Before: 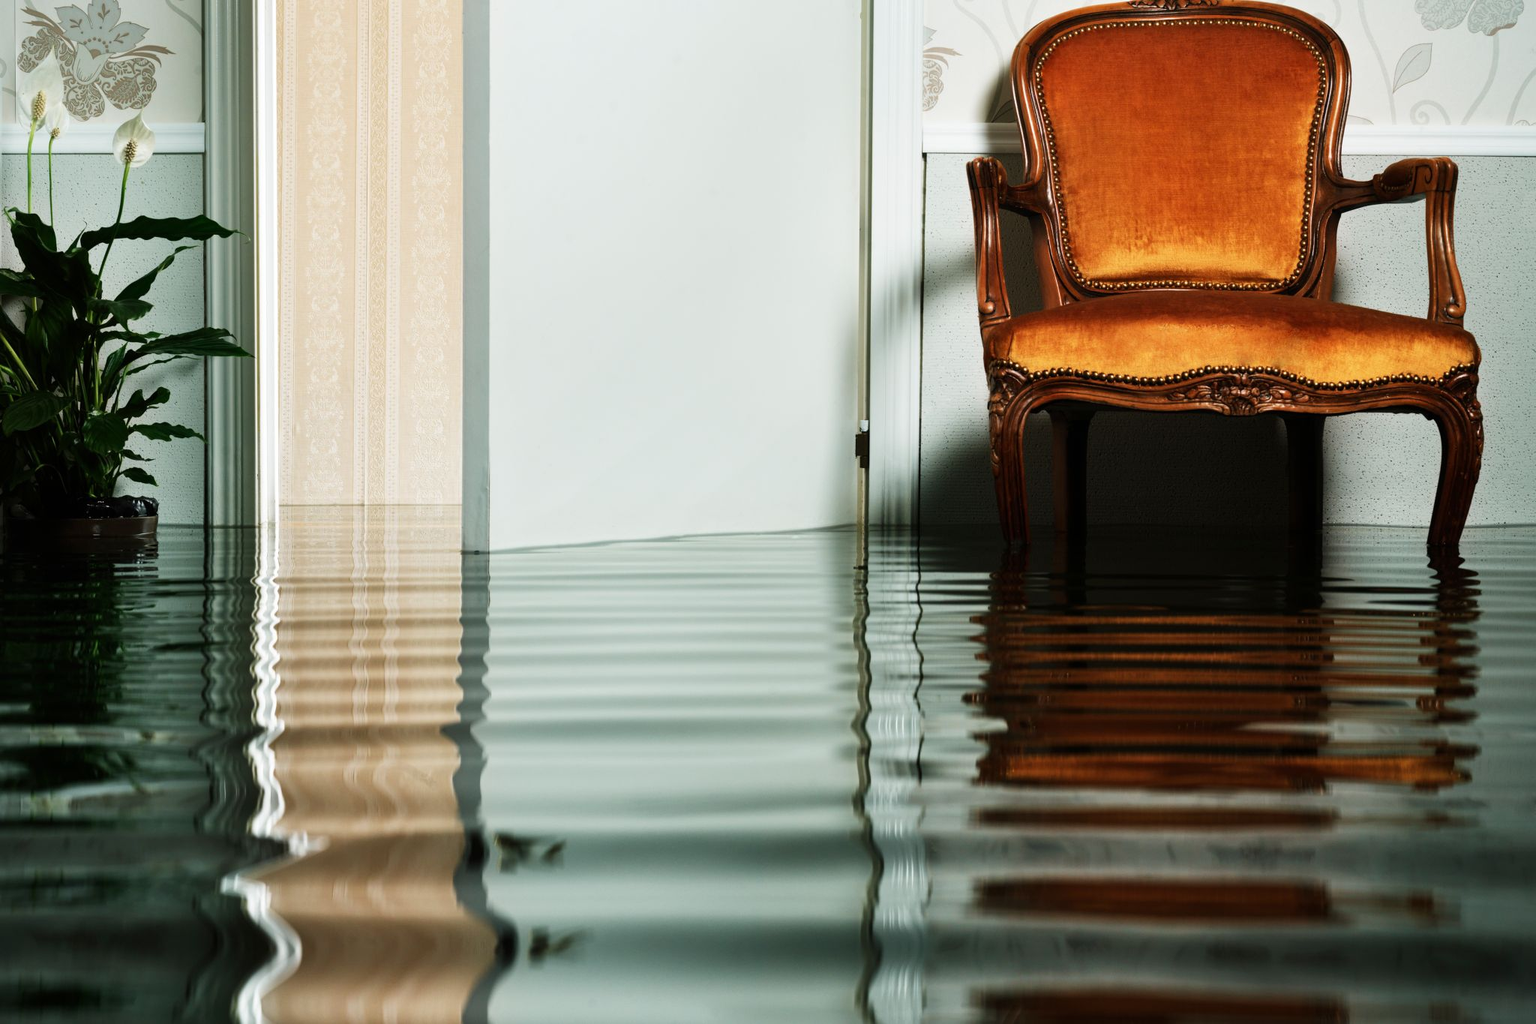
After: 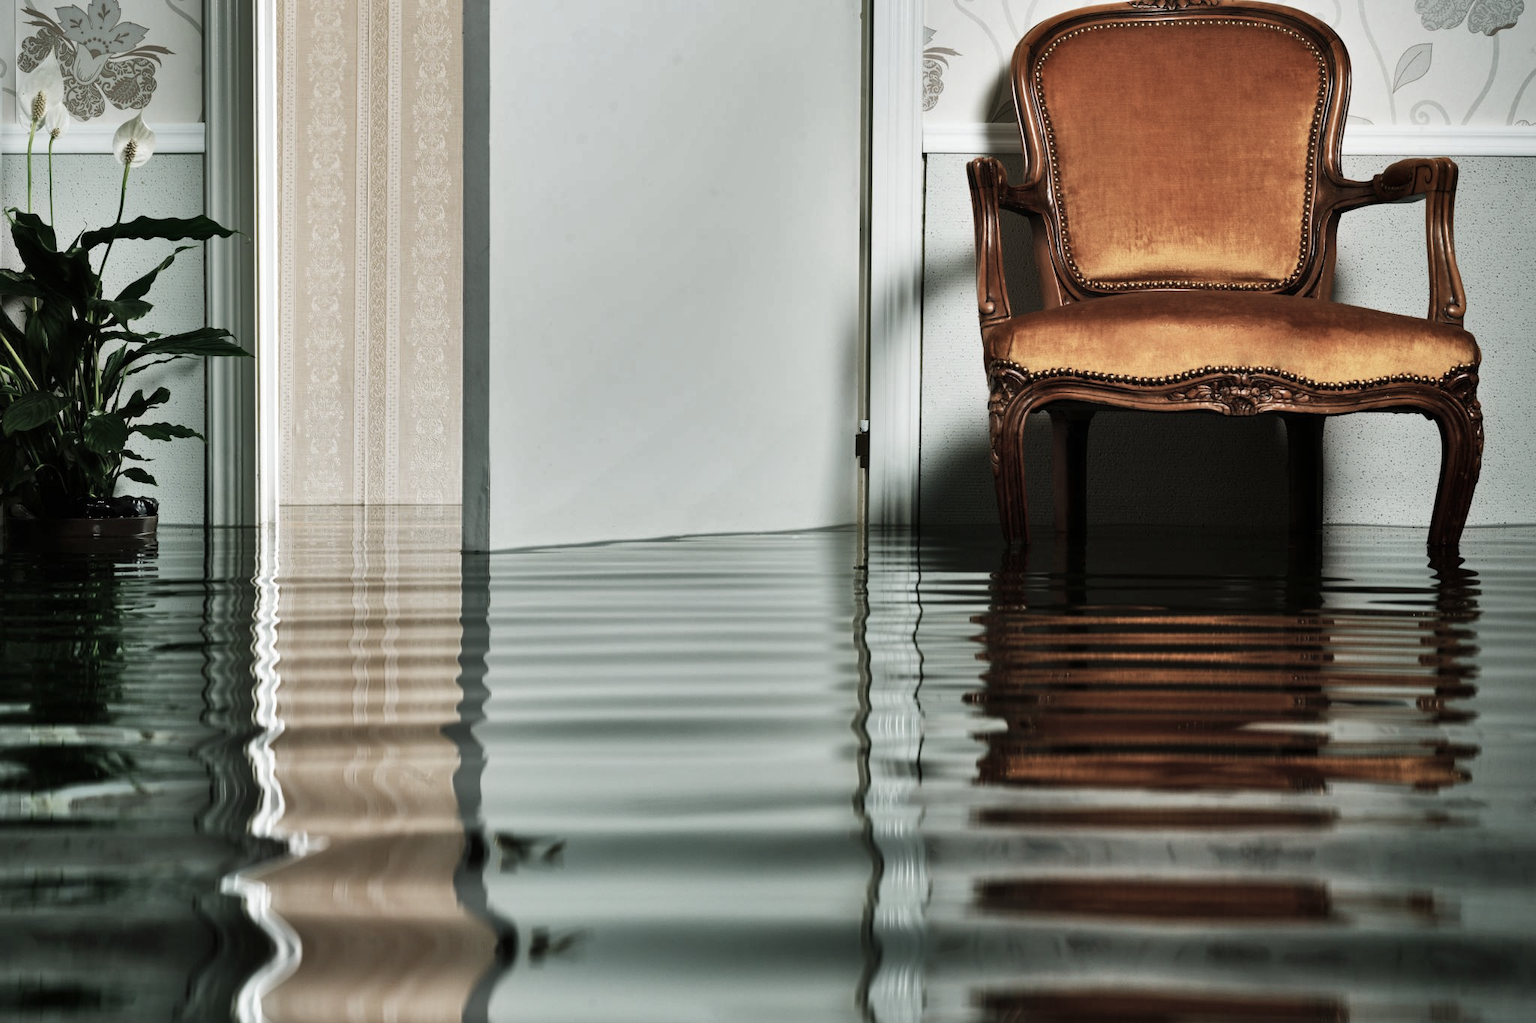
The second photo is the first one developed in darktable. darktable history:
color correction: saturation 0.57
shadows and highlights: radius 100.41, shadows 50.55, highlights -64.36, highlights color adjustment 49.82%, soften with gaussian
